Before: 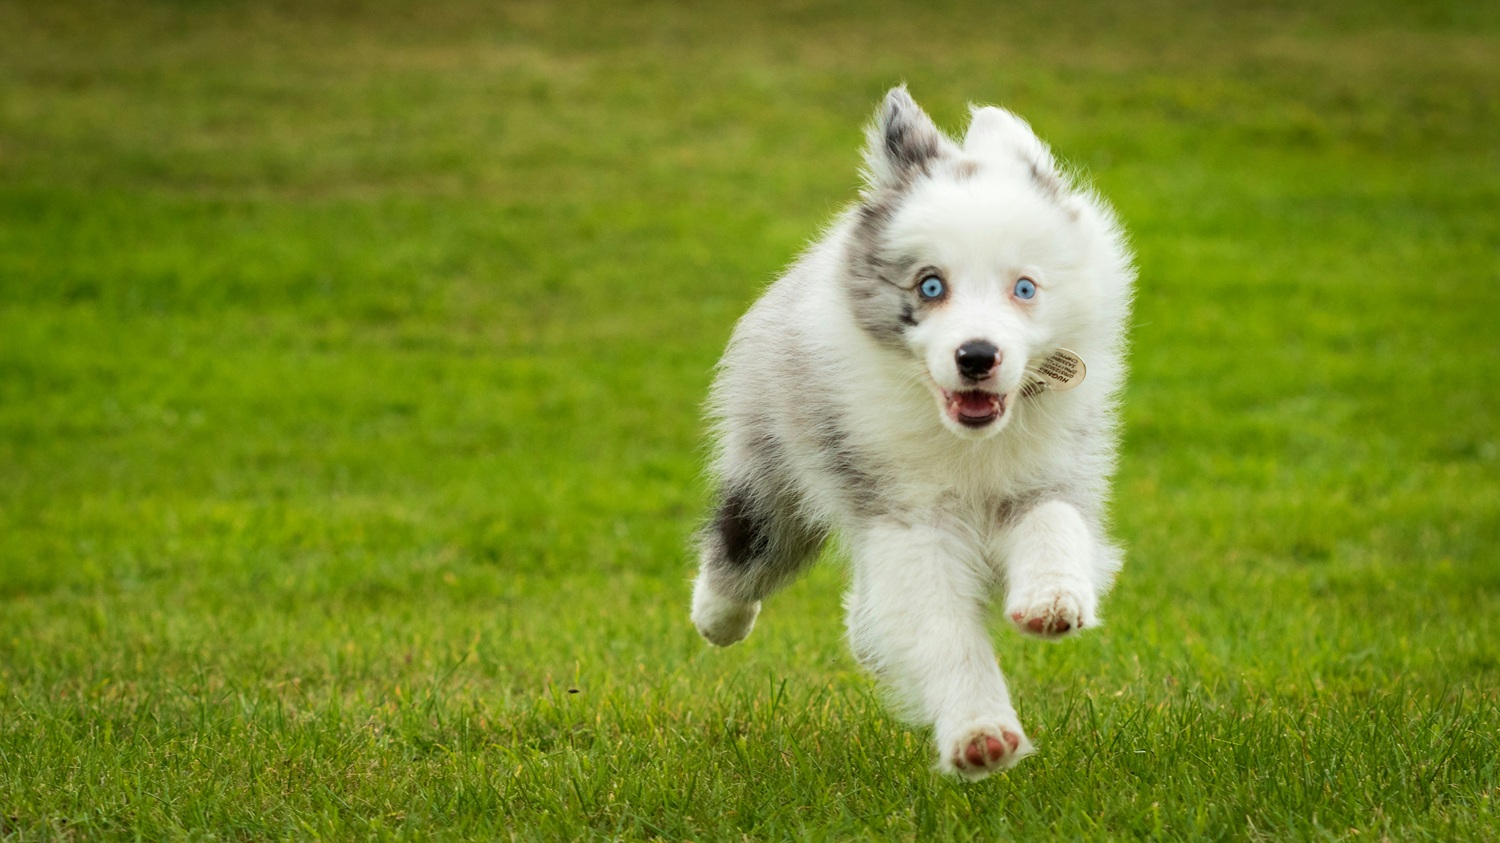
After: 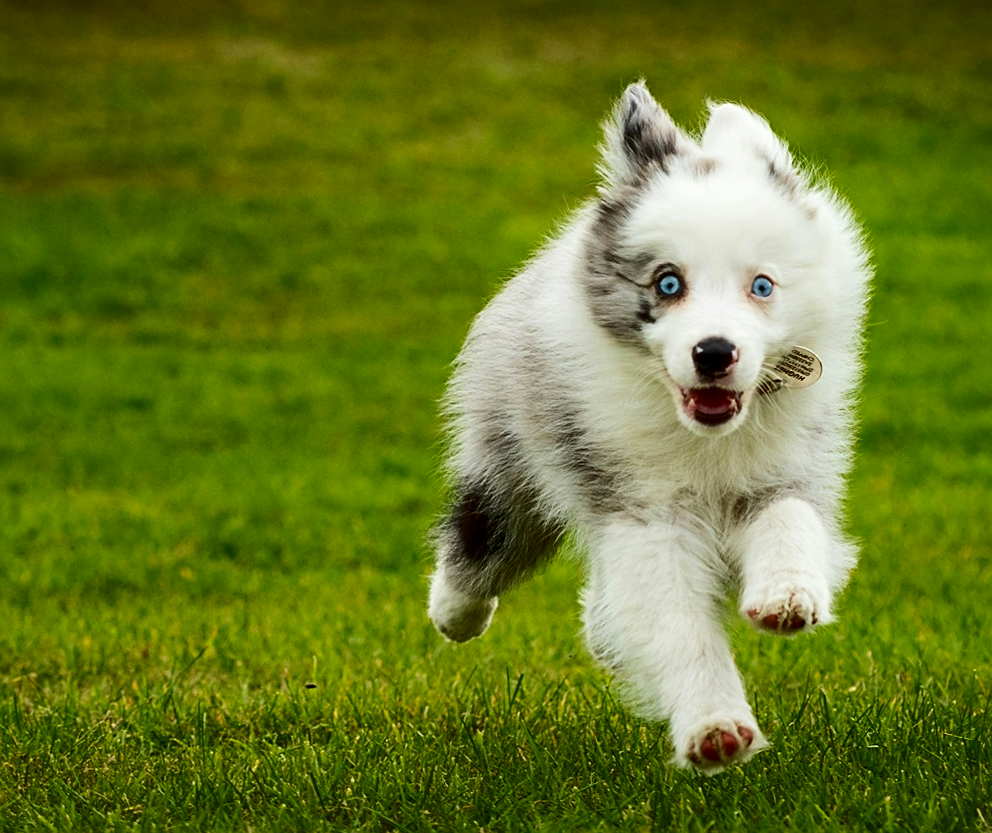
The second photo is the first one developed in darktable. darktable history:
crop and rotate: left 17.732%, right 15.423%
contrast brightness saturation: contrast 0.19, brightness -0.24, saturation 0.11
sharpen: on, module defaults
exposure: black level correction 0.001, compensate highlight preservation false
rotate and perspective: rotation 0.174°, lens shift (vertical) 0.013, lens shift (horizontal) 0.019, shear 0.001, automatic cropping original format, crop left 0.007, crop right 0.991, crop top 0.016, crop bottom 0.997
color contrast: green-magenta contrast 0.96
